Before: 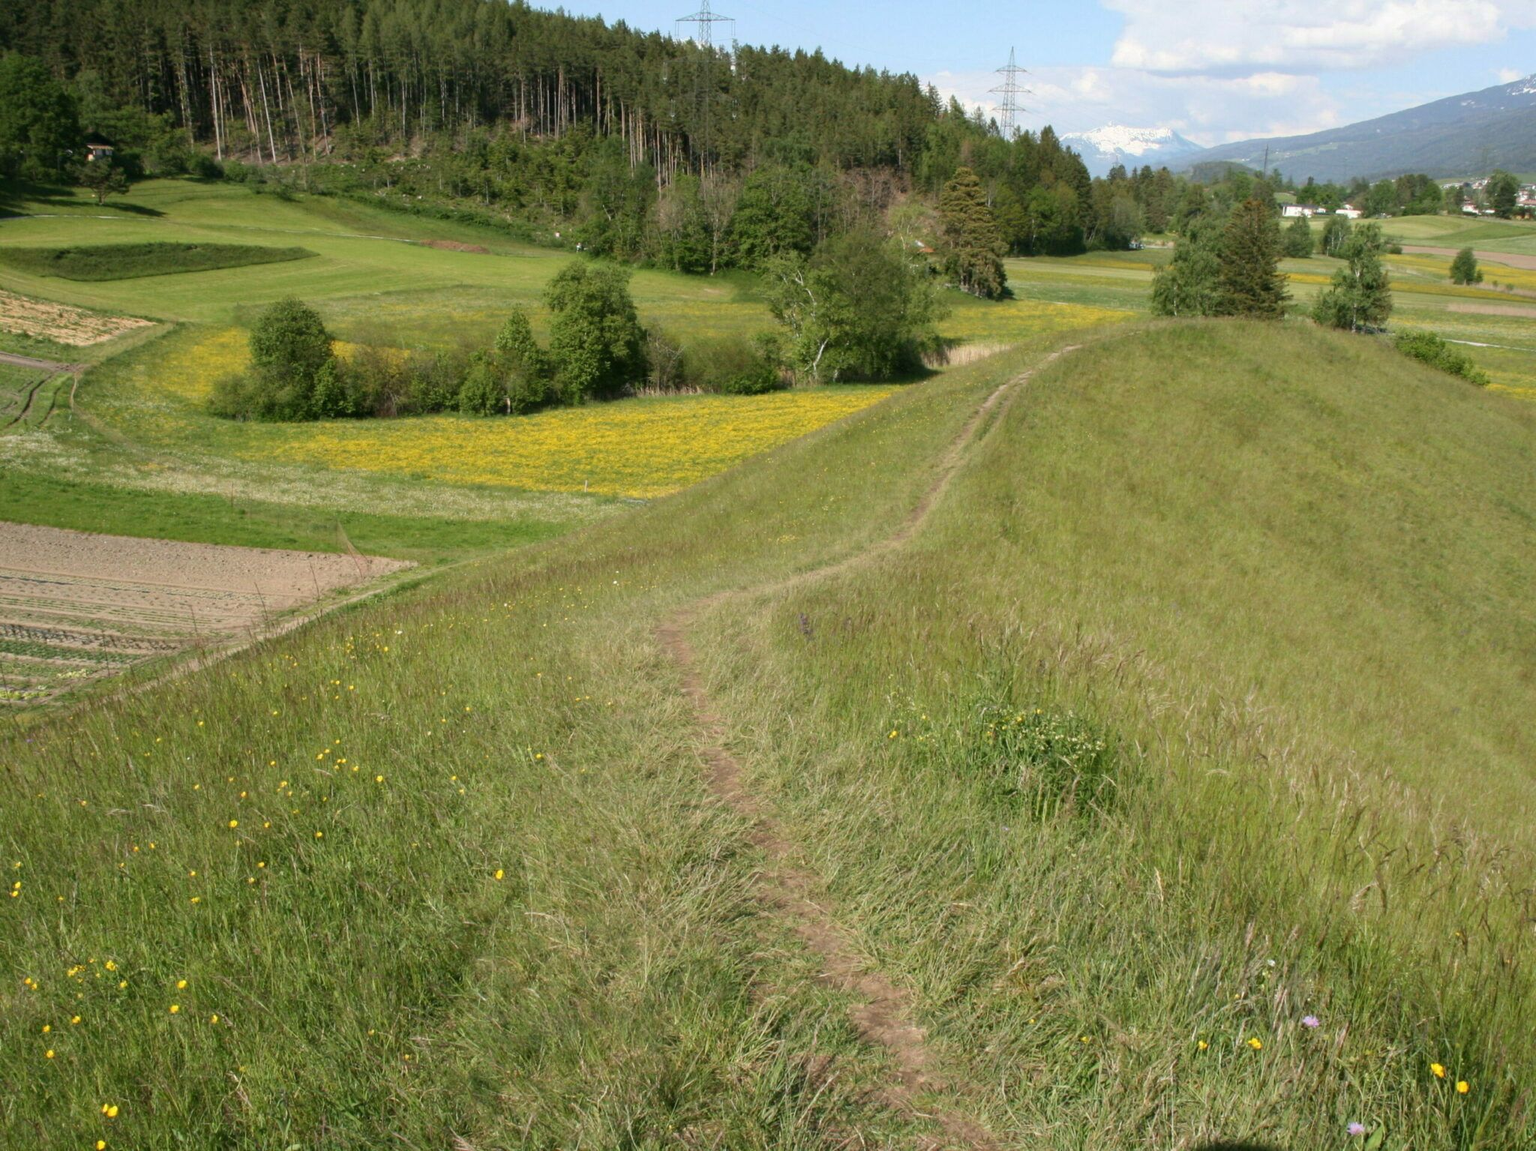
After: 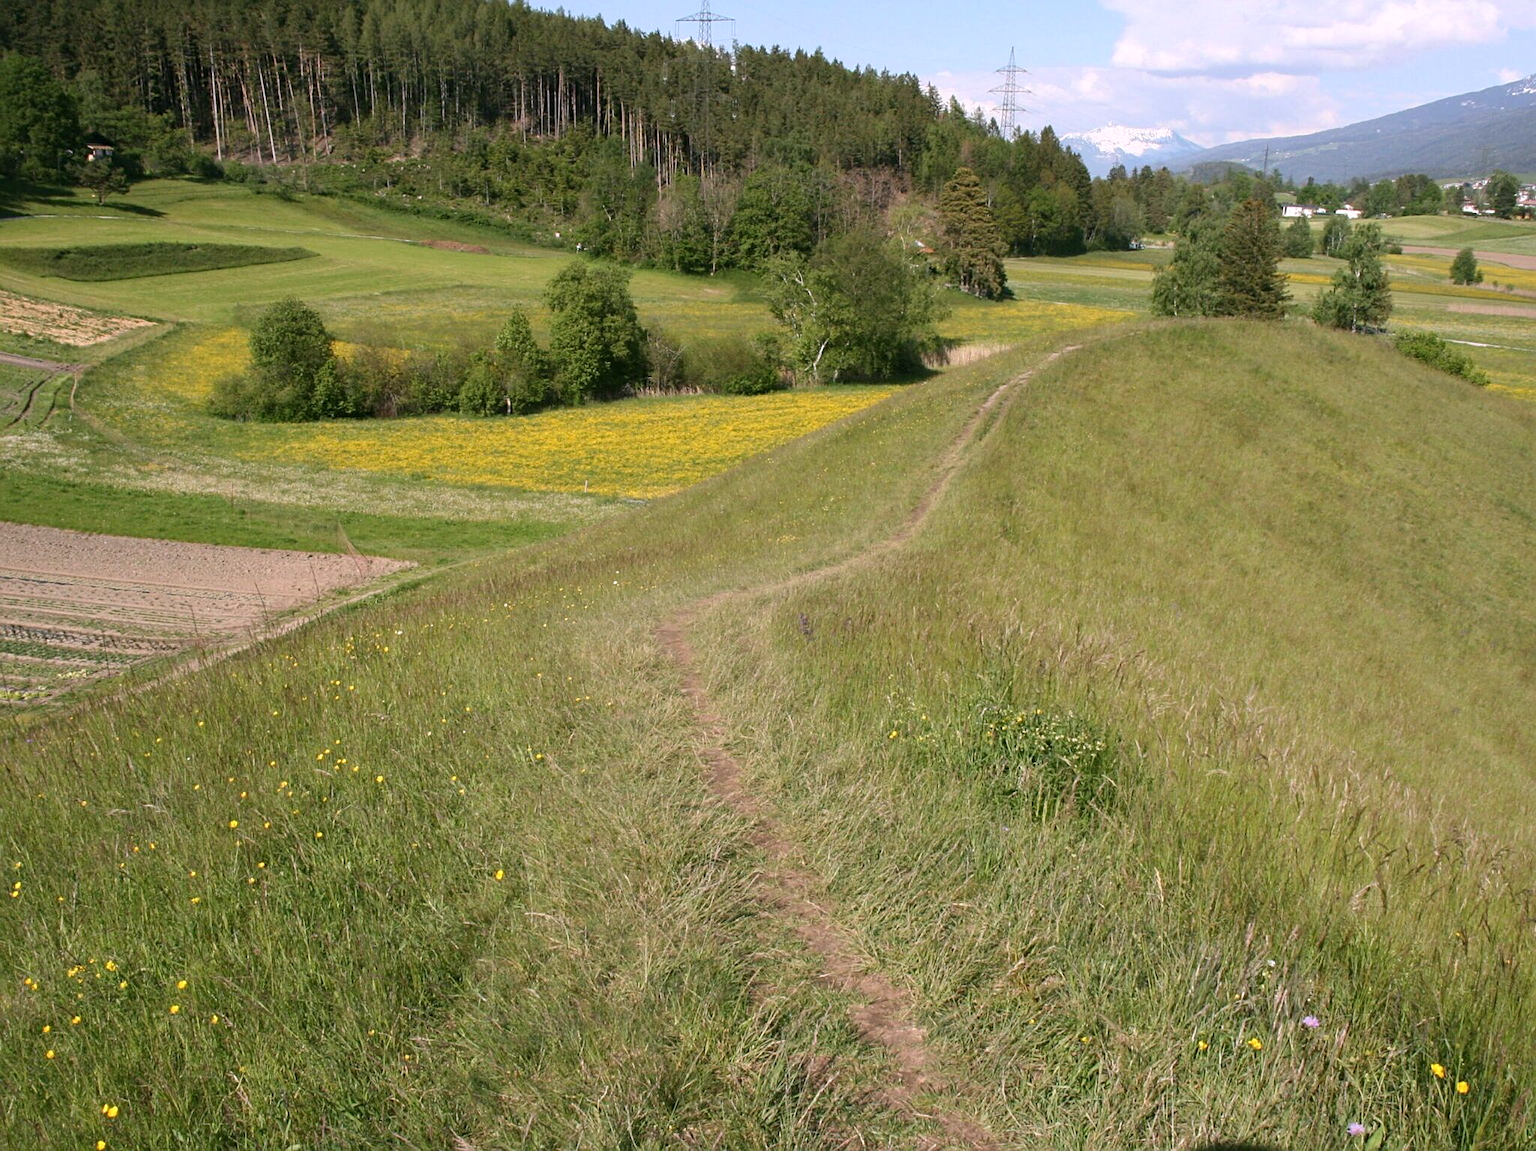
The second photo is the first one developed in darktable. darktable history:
sharpen: on, module defaults
white balance: red 1.05, blue 1.072
